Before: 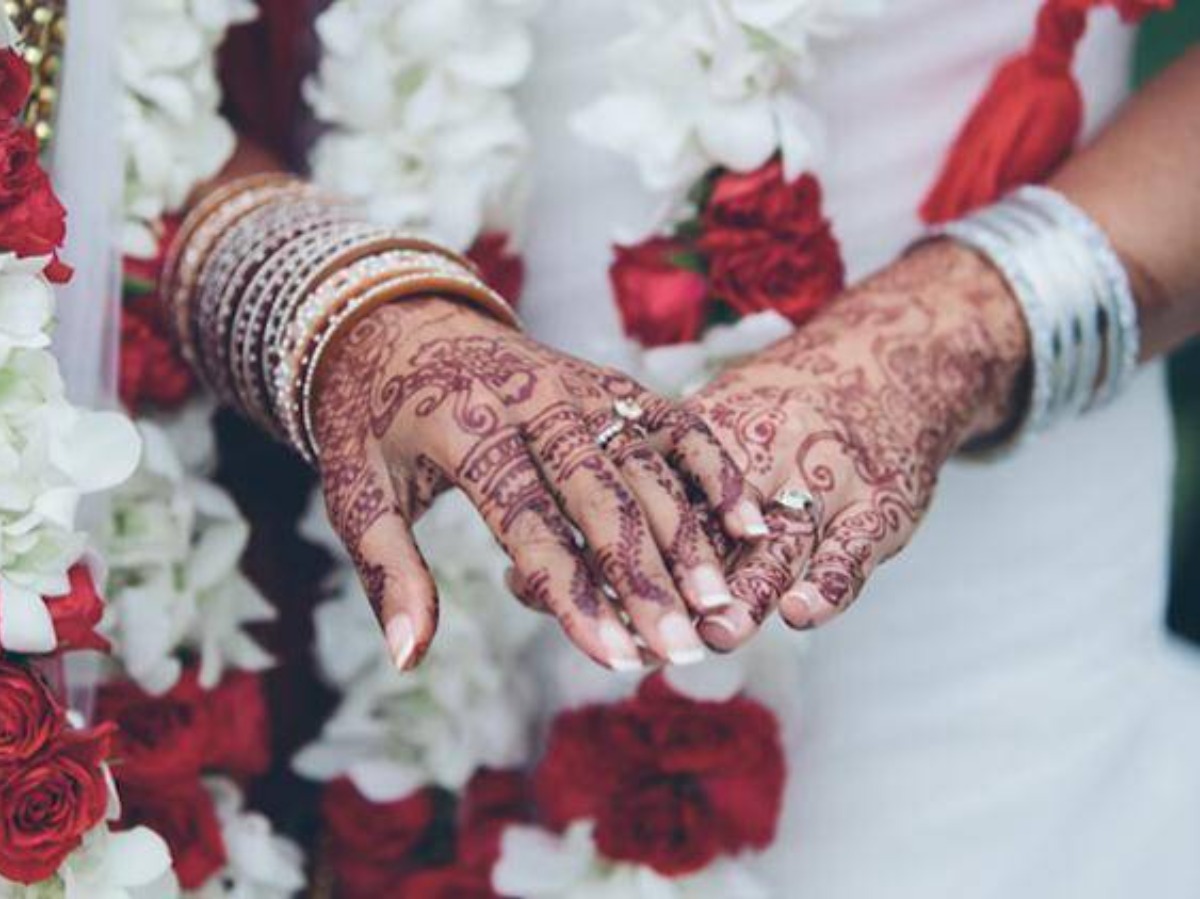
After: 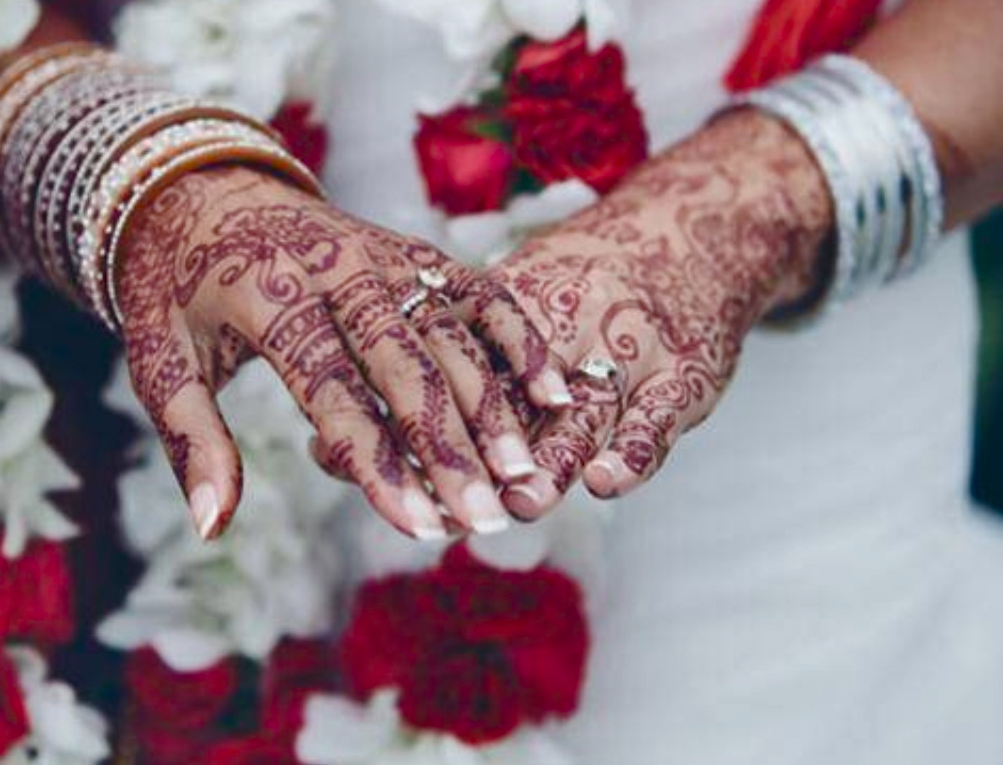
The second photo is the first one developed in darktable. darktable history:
crop: left 16.345%, top 14.585%
color balance rgb: perceptual saturation grading › global saturation 20%, perceptual saturation grading › highlights -49.243%, perceptual saturation grading › shadows 24.987%, global vibrance 20%
contrast brightness saturation: brightness -0.088
shadows and highlights: shadows 74.33, highlights -26.41, highlights color adjustment 56.62%, soften with gaussian
